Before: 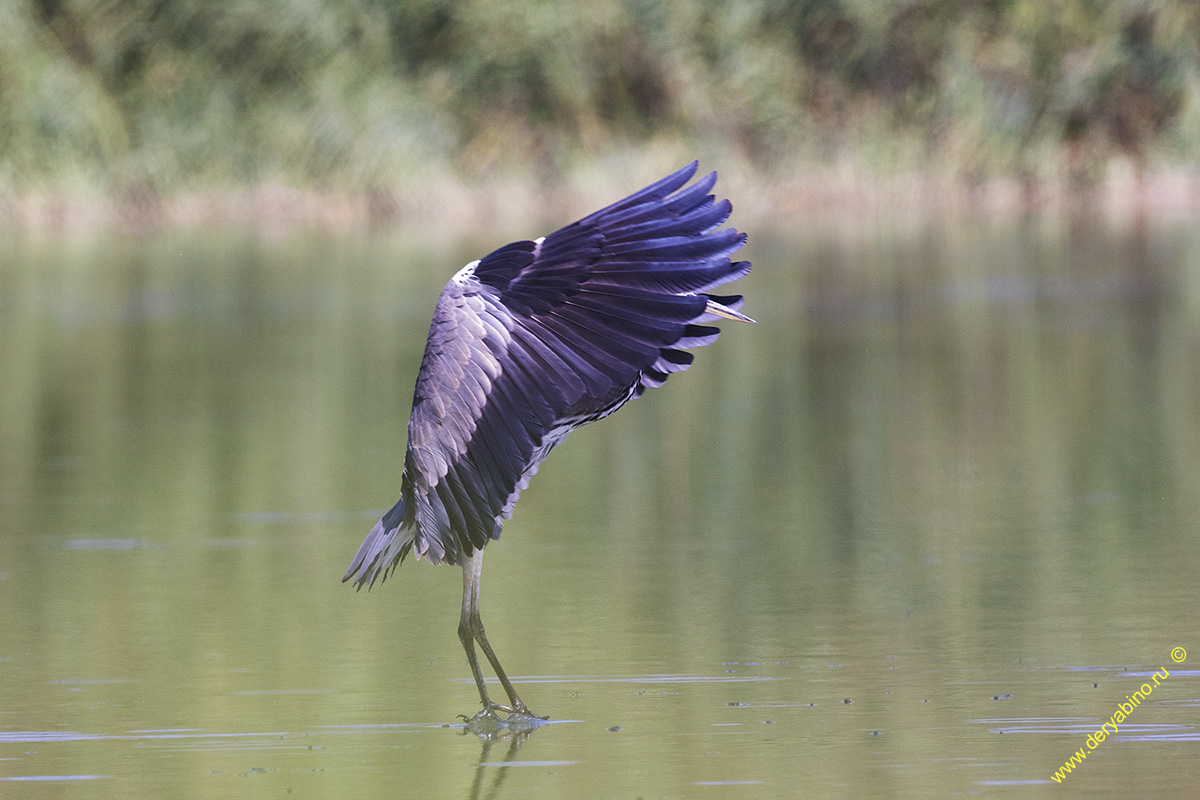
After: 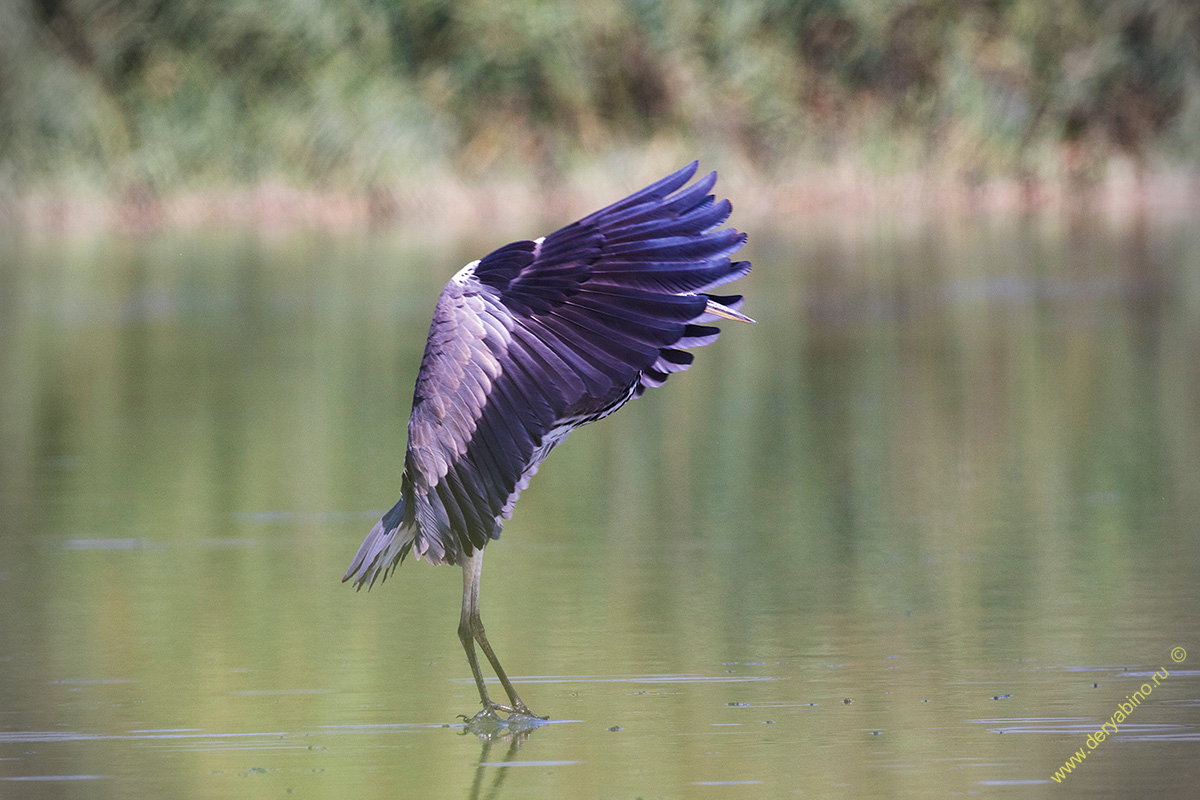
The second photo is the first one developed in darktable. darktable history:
vignetting: fall-off start 88.05%, fall-off radius 23.81%
